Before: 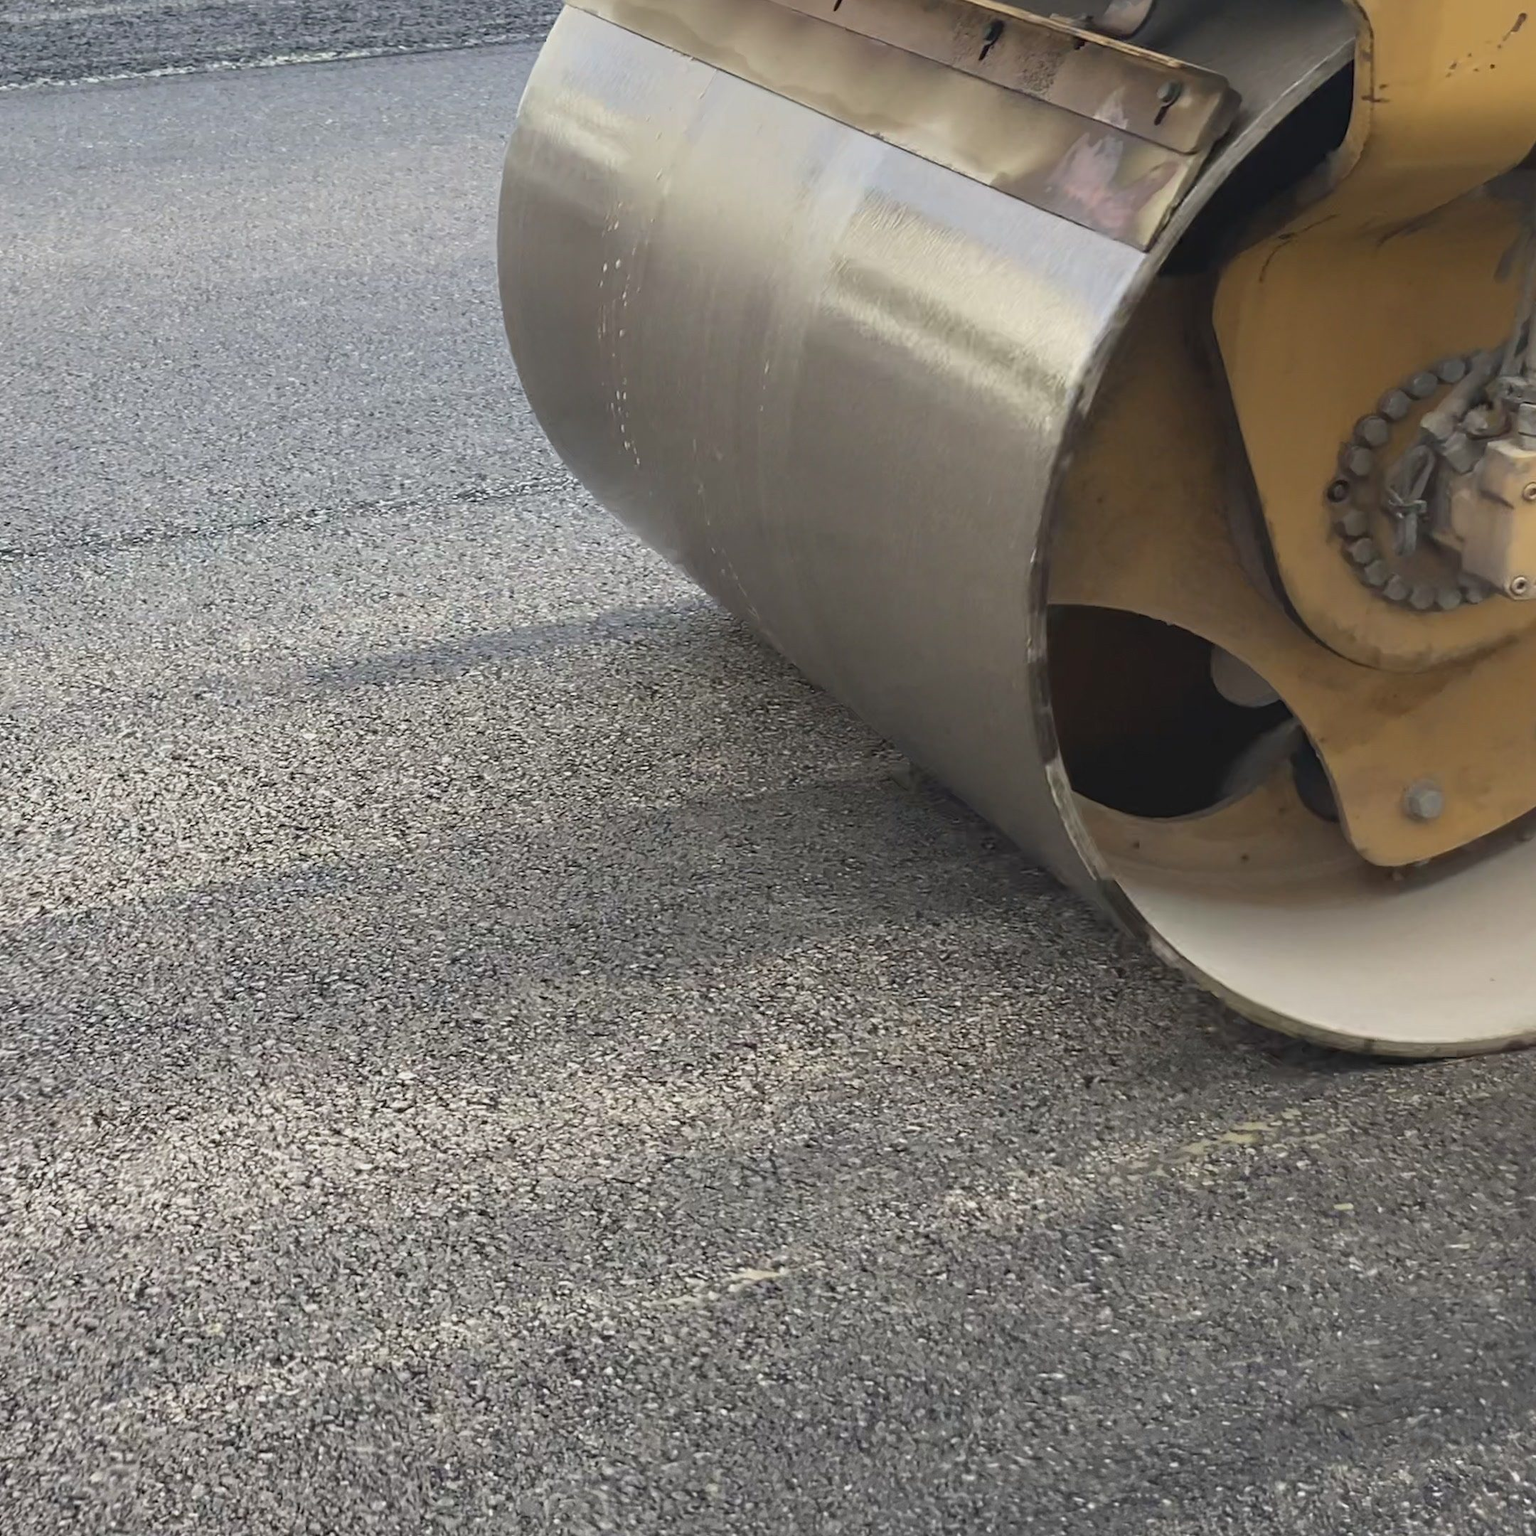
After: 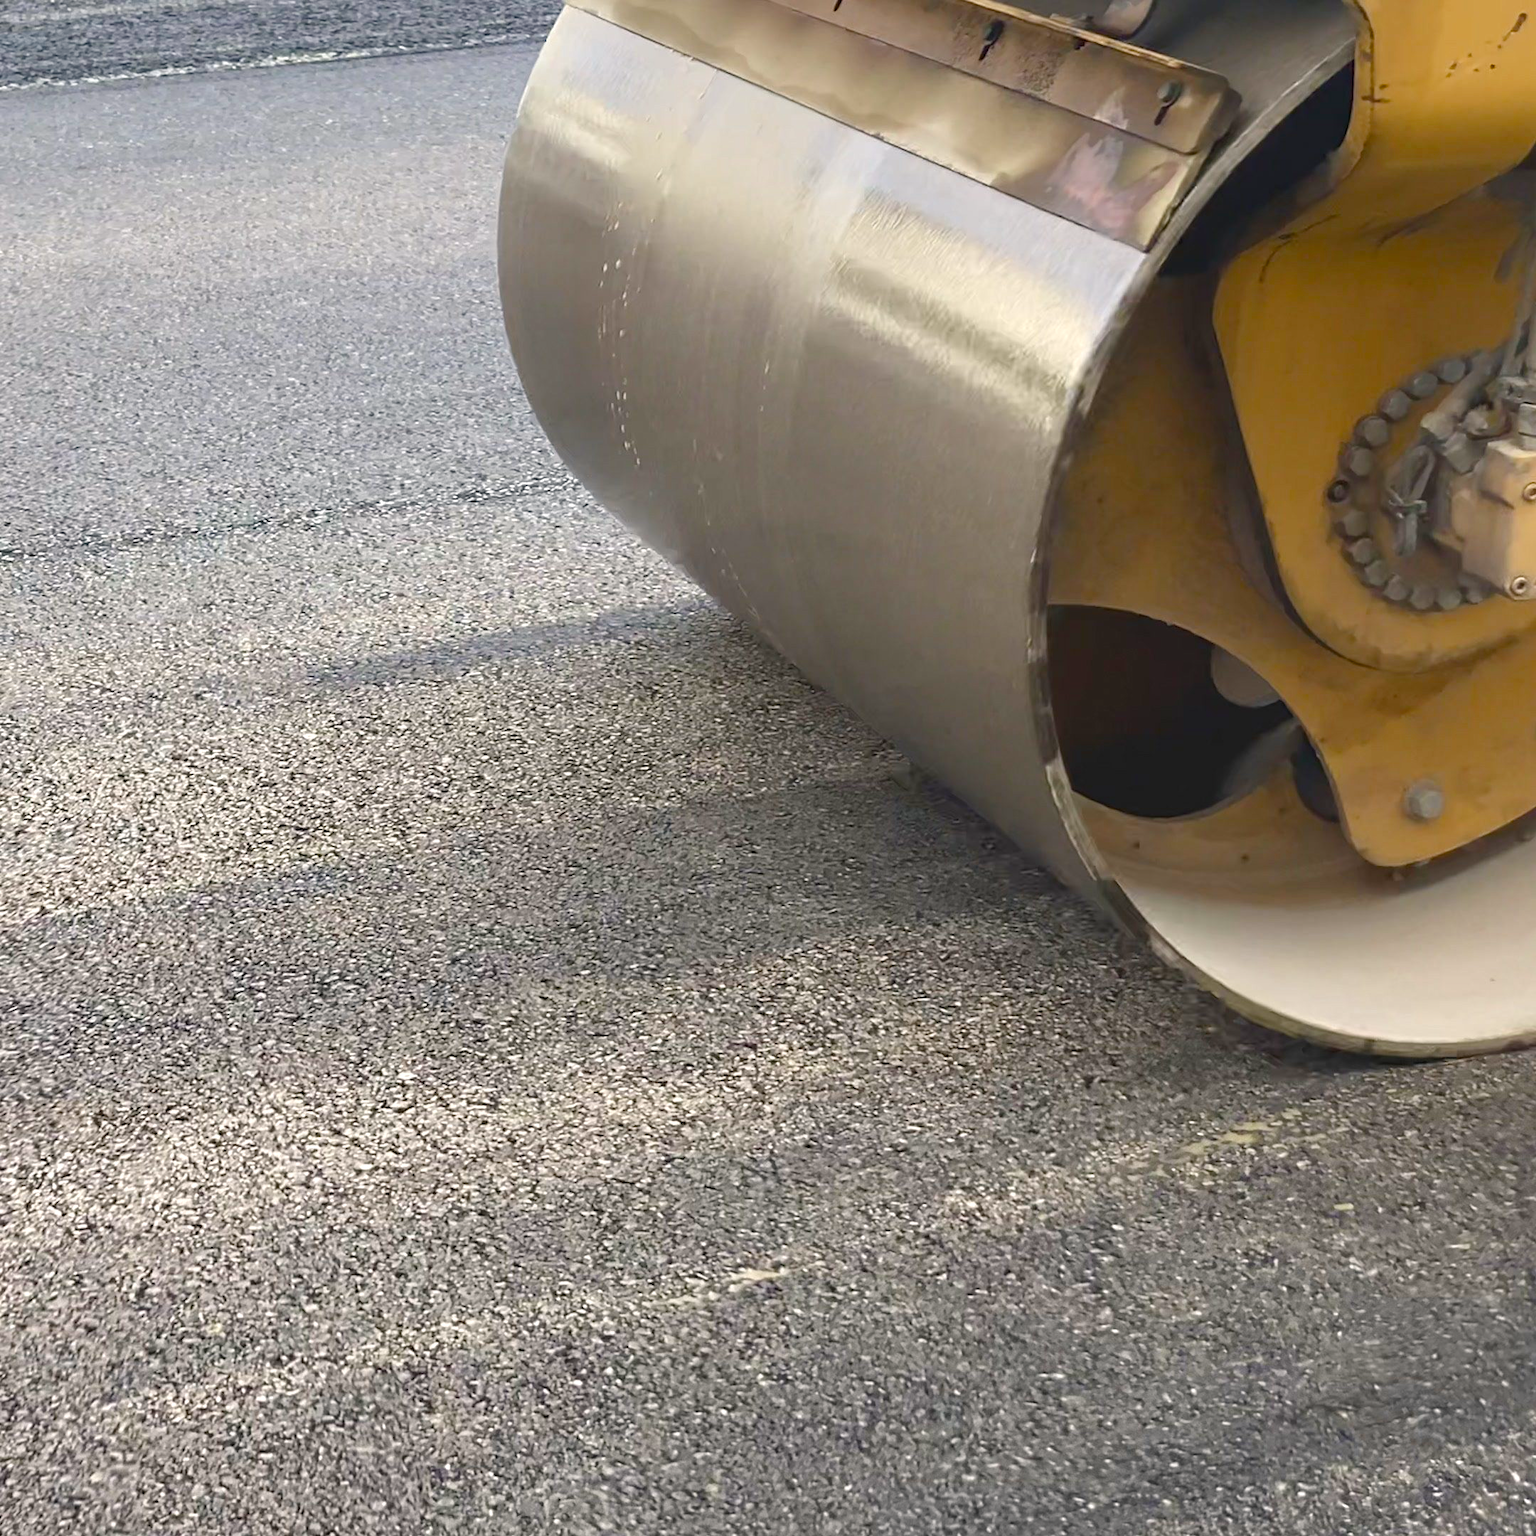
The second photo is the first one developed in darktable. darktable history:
color balance rgb: highlights gain › chroma 0.803%, highlights gain › hue 56.48°, perceptual saturation grading › global saturation 20%, perceptual saturation grading › highlights -25.436%, perceptual saturation grading › shadows 49.287%, perceptual brilliance grading › global brilliance 10.21%
